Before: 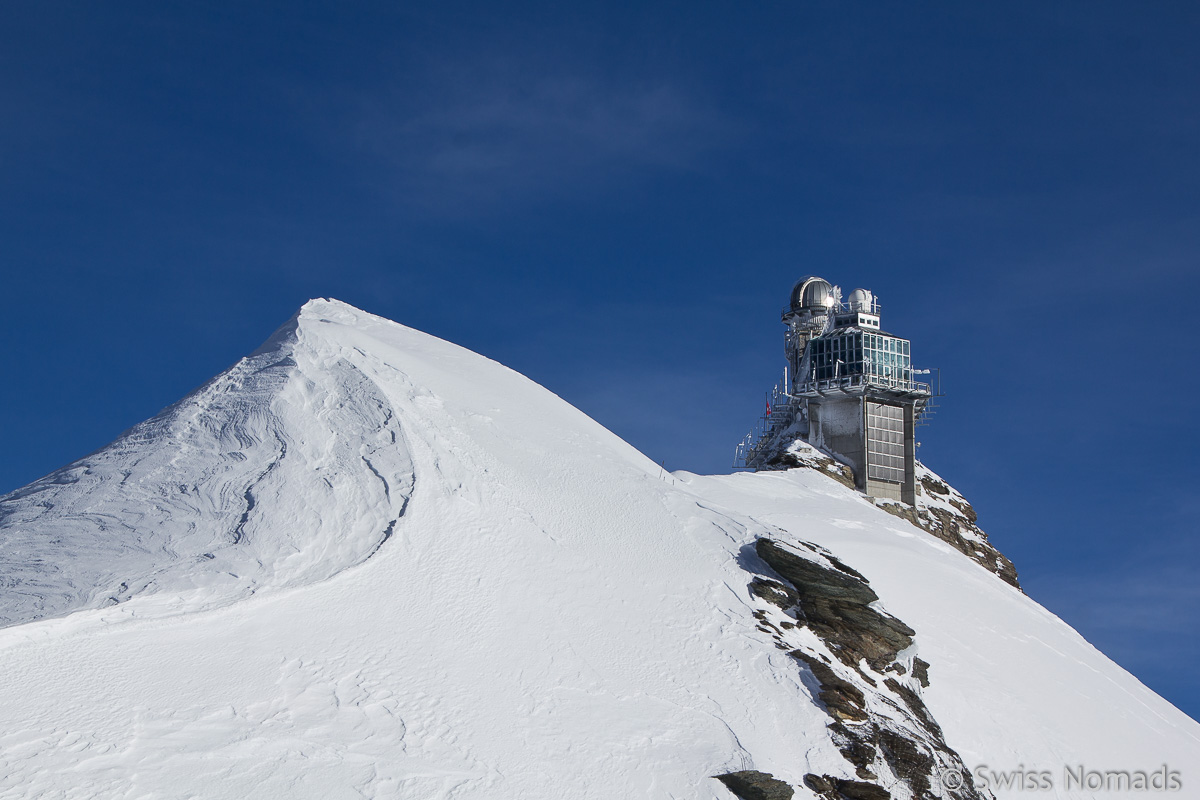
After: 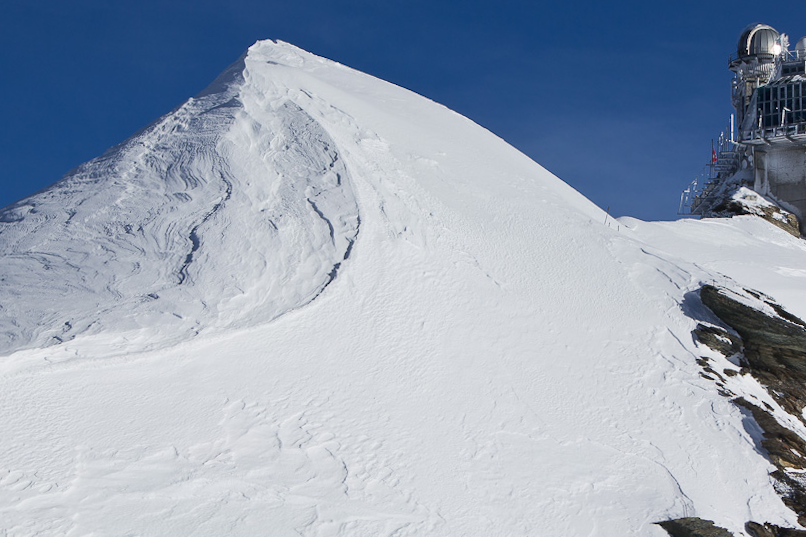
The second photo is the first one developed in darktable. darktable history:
crop and rotate: angle -0.694°, left 3.706%, top 31.582%, right 27.855%
